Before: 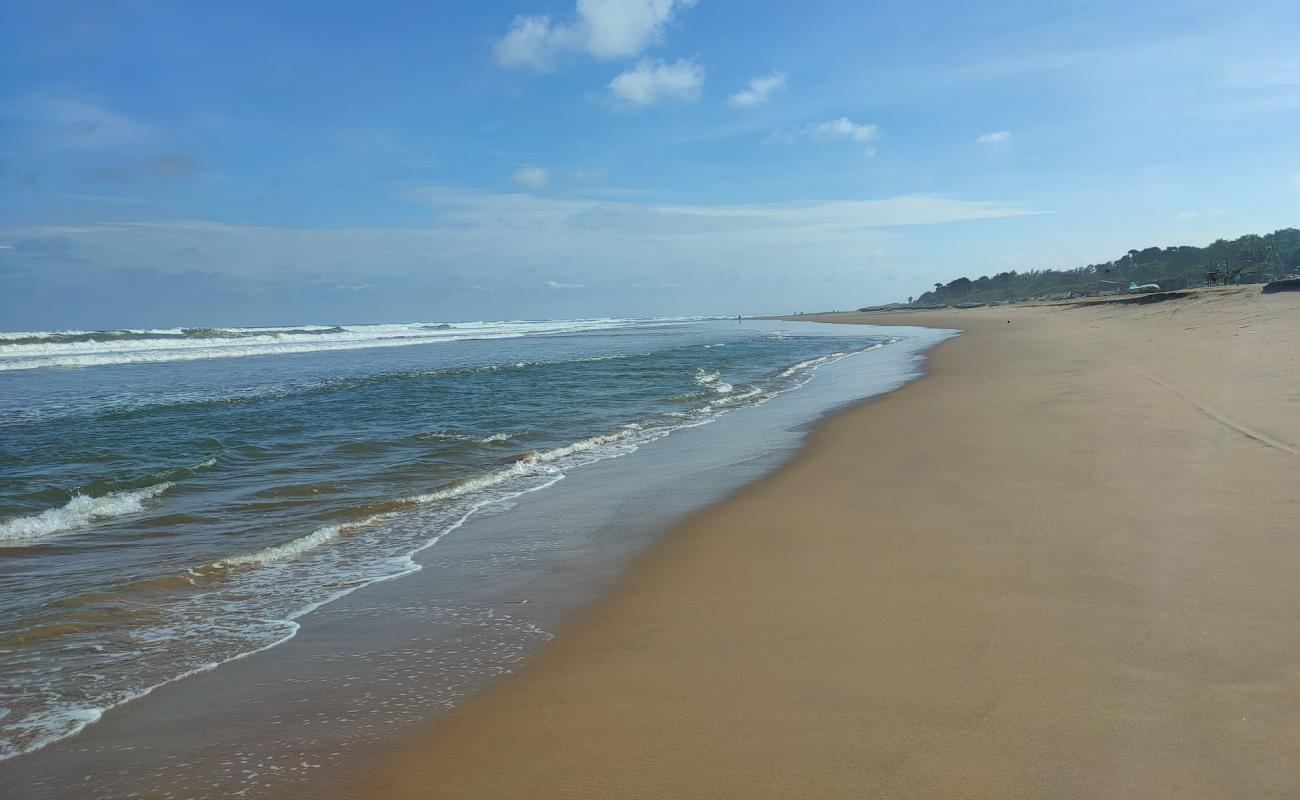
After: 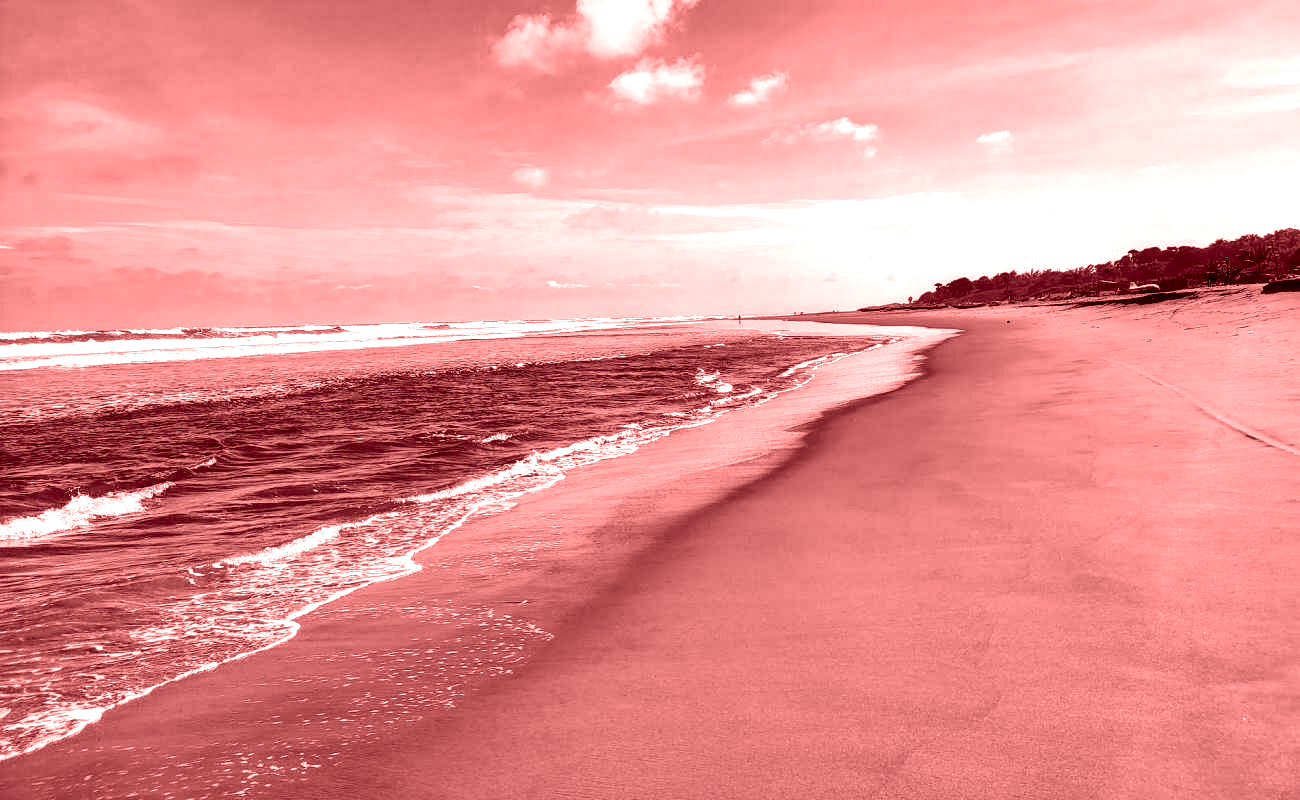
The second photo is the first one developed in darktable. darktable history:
local contrast: highlights 115%, shadows 42%, detail 293%
color zones: curves: ch1 [(0.239, 0.552) (0.75, 0.5)]; ch2 [(0.25, 0.462) (0.749, 0.457)], mix 25.94%
colorize: saturation 60%, source mix 100%
